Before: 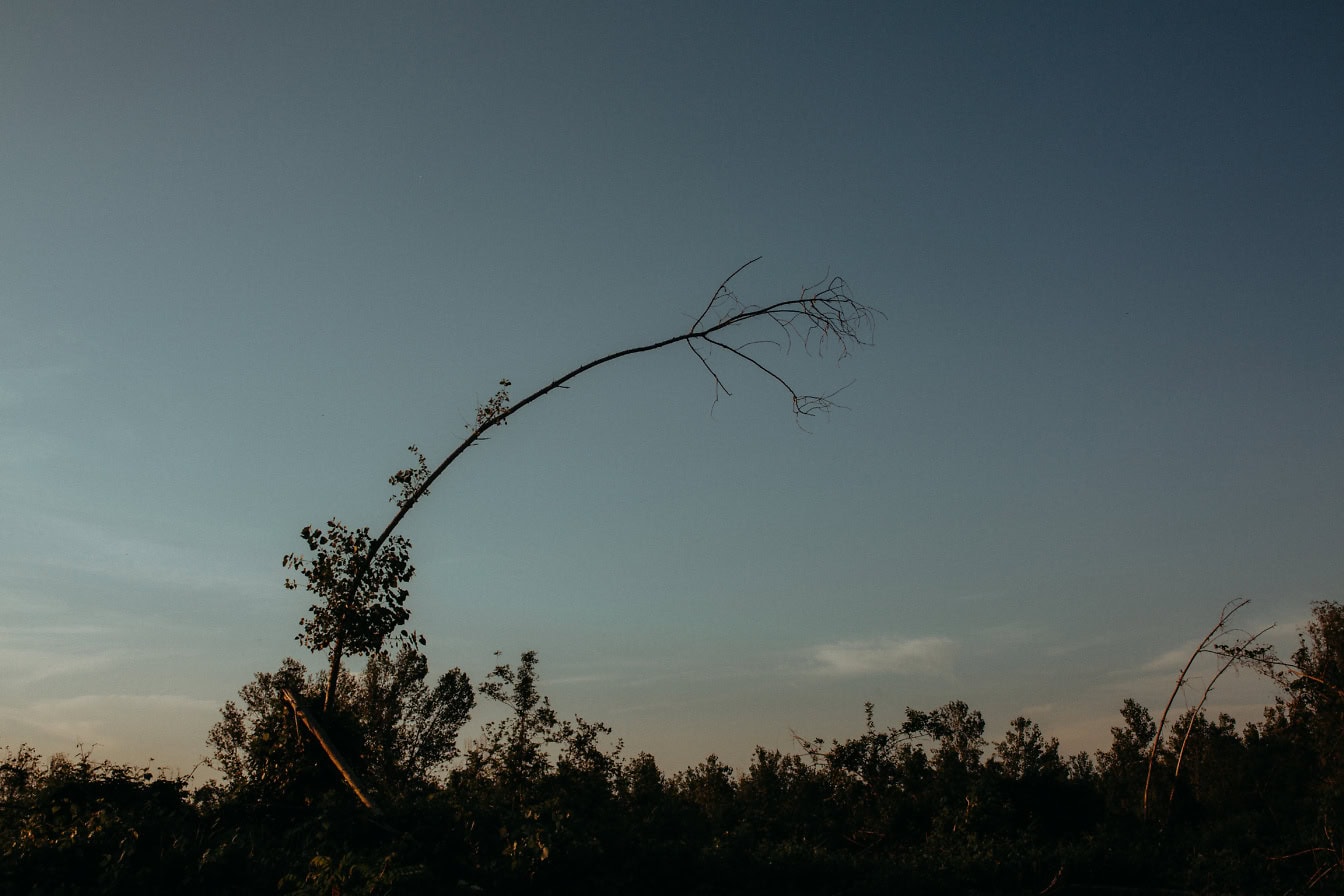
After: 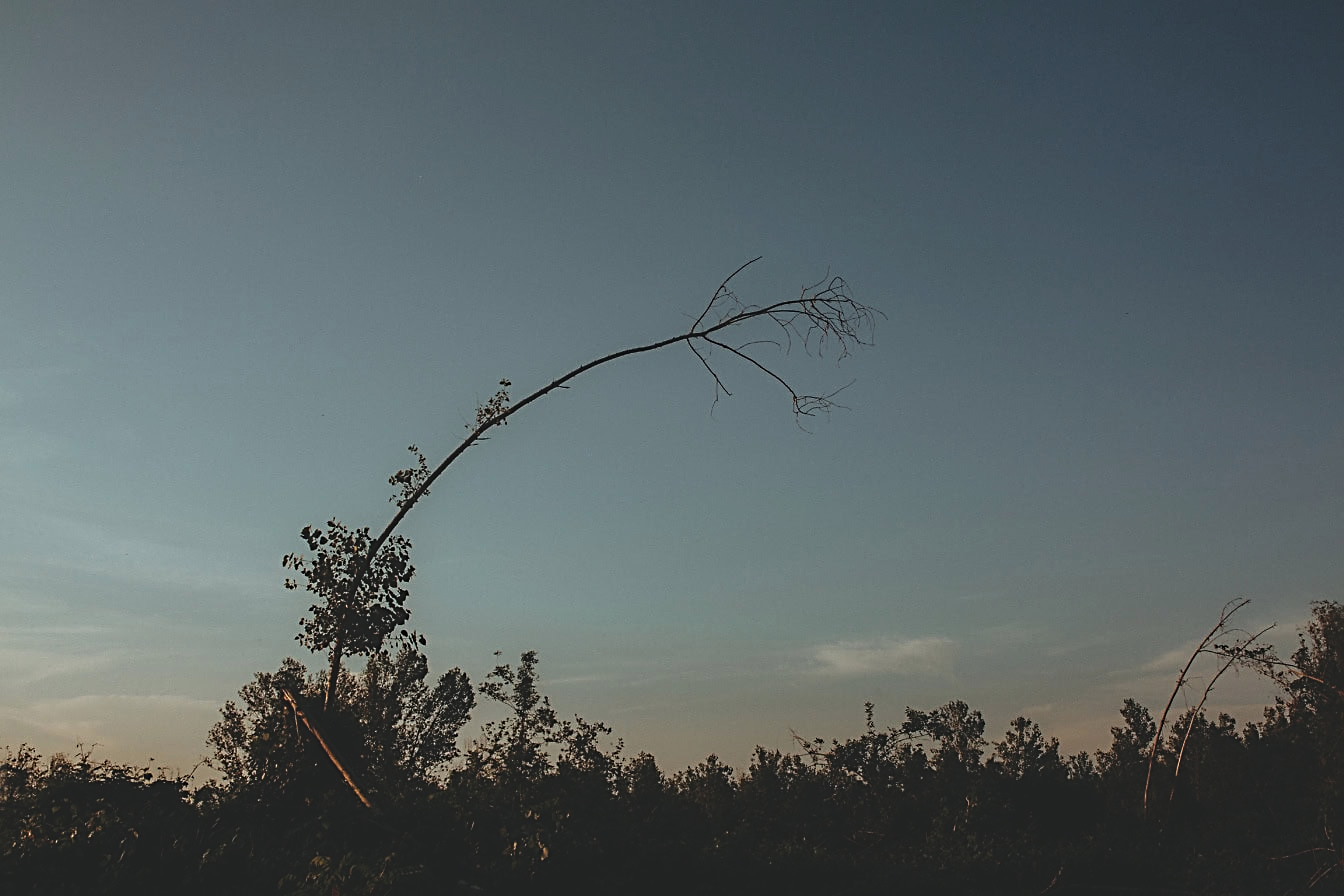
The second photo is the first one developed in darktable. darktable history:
sharpen: radius 2.66, amount 0.662
exposure: black level correction -0.015, compensate exposure bias true, compensate highlight preservation false
